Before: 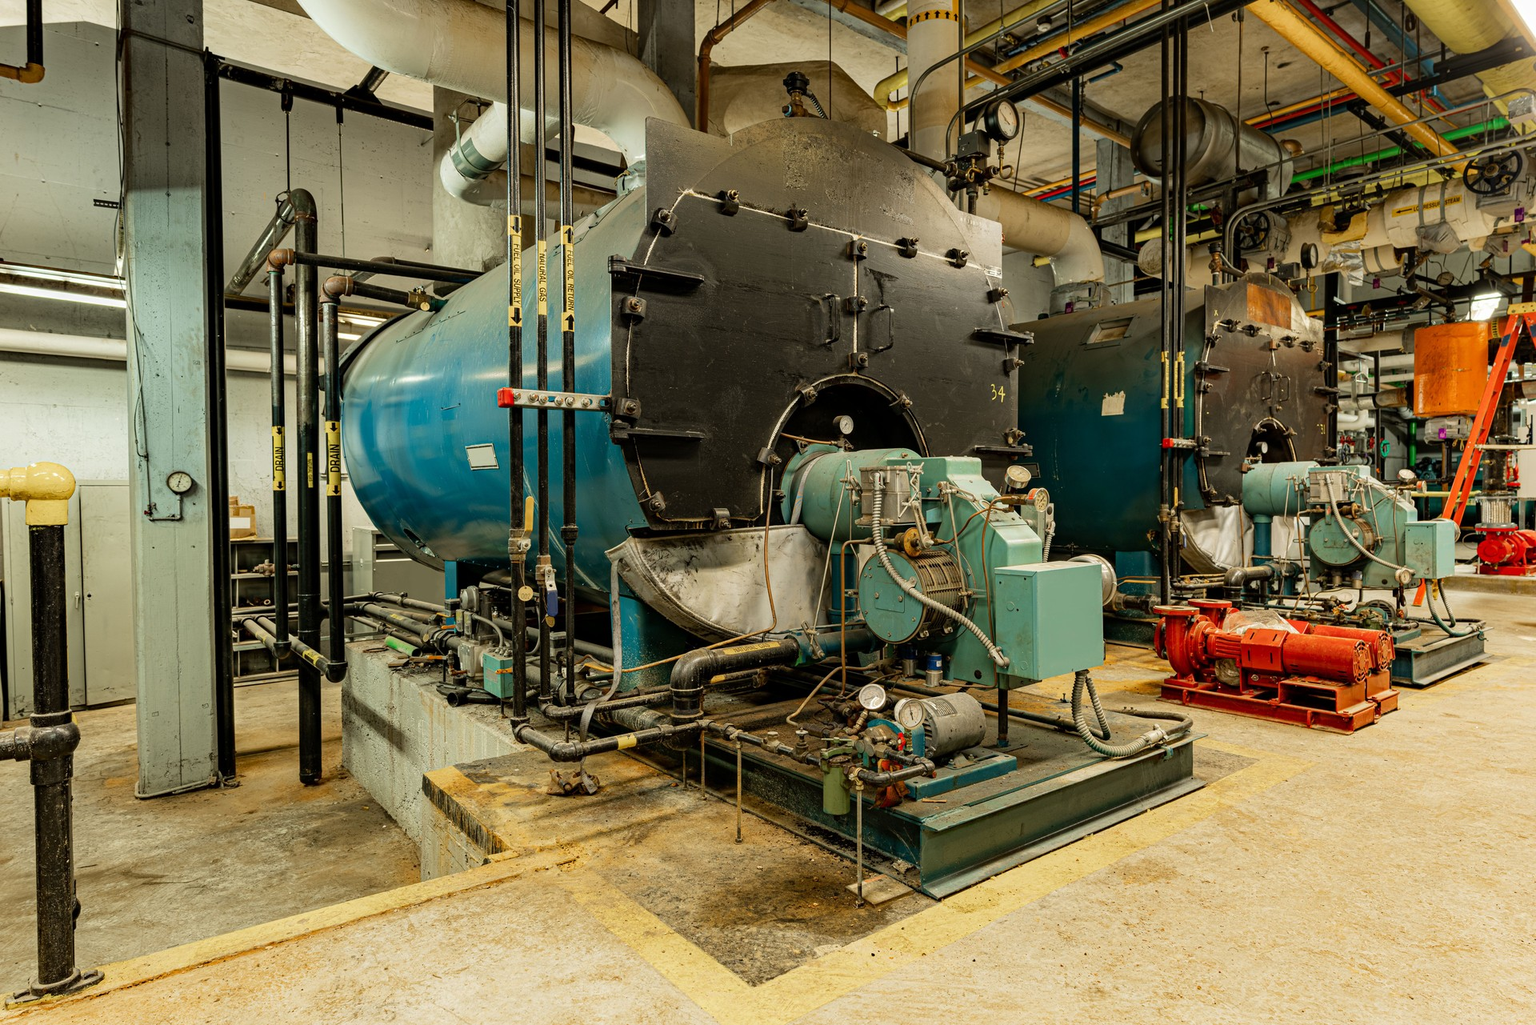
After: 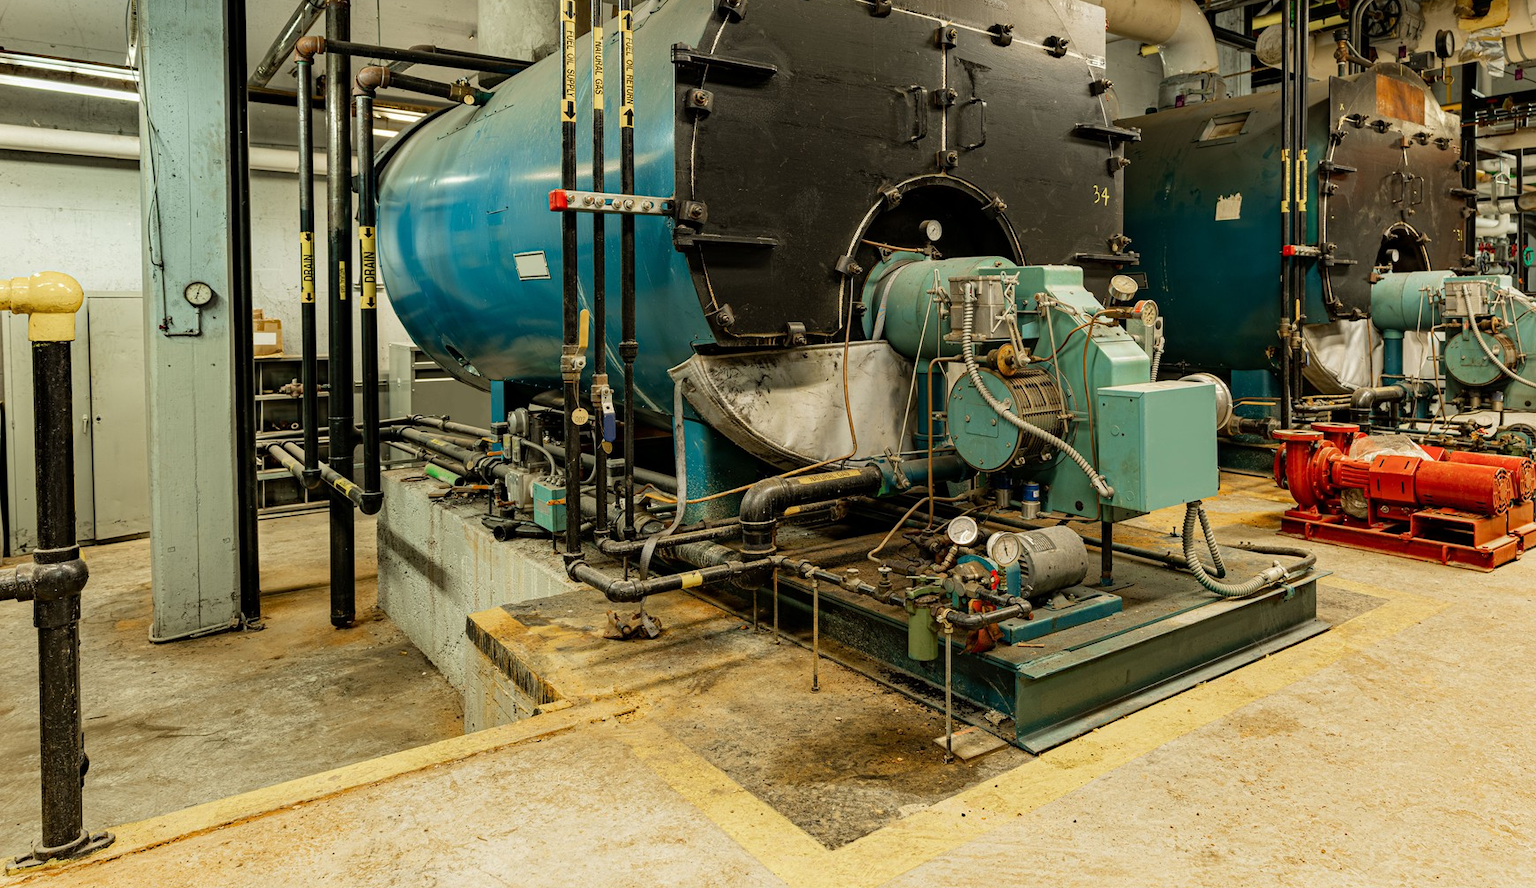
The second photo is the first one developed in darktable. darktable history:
crop: top 21.122%, right 9.323%, bottom 0.251%
